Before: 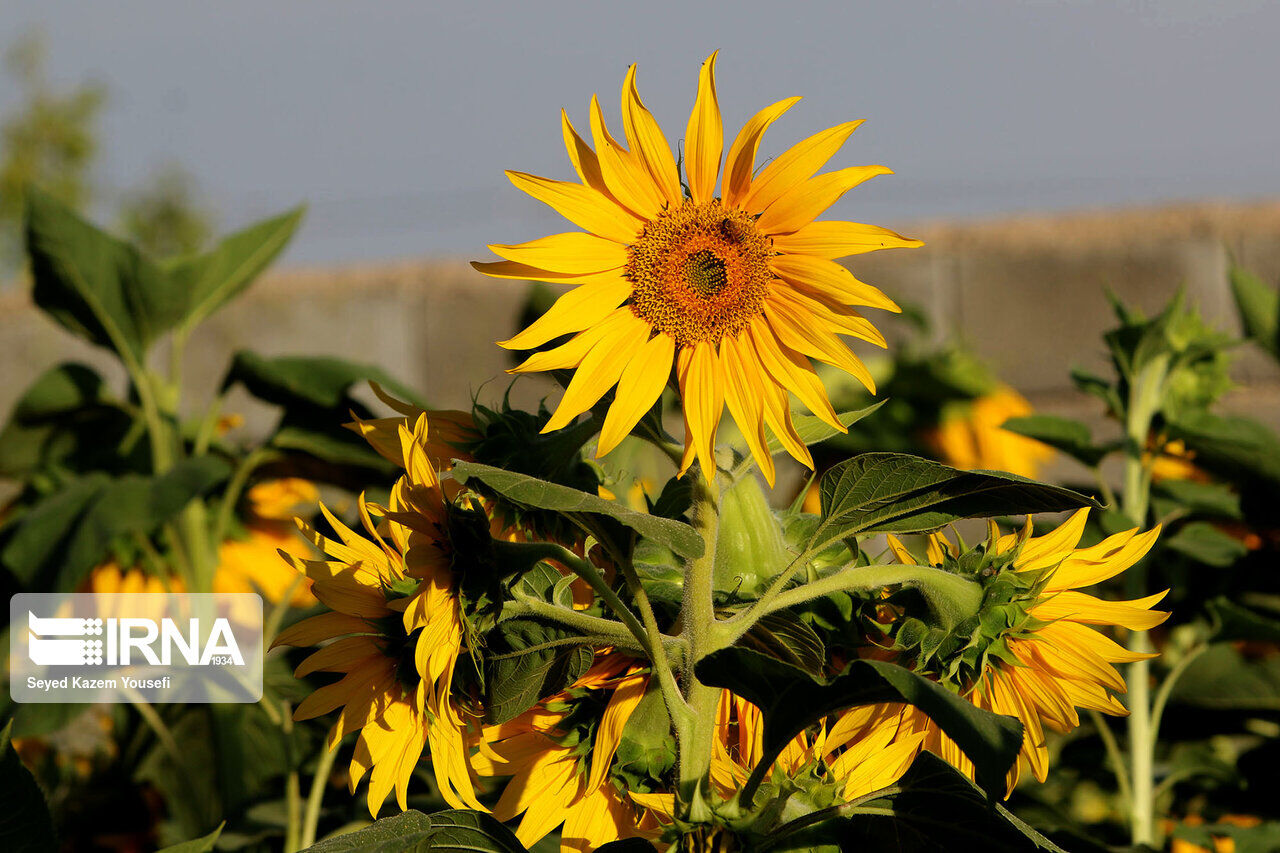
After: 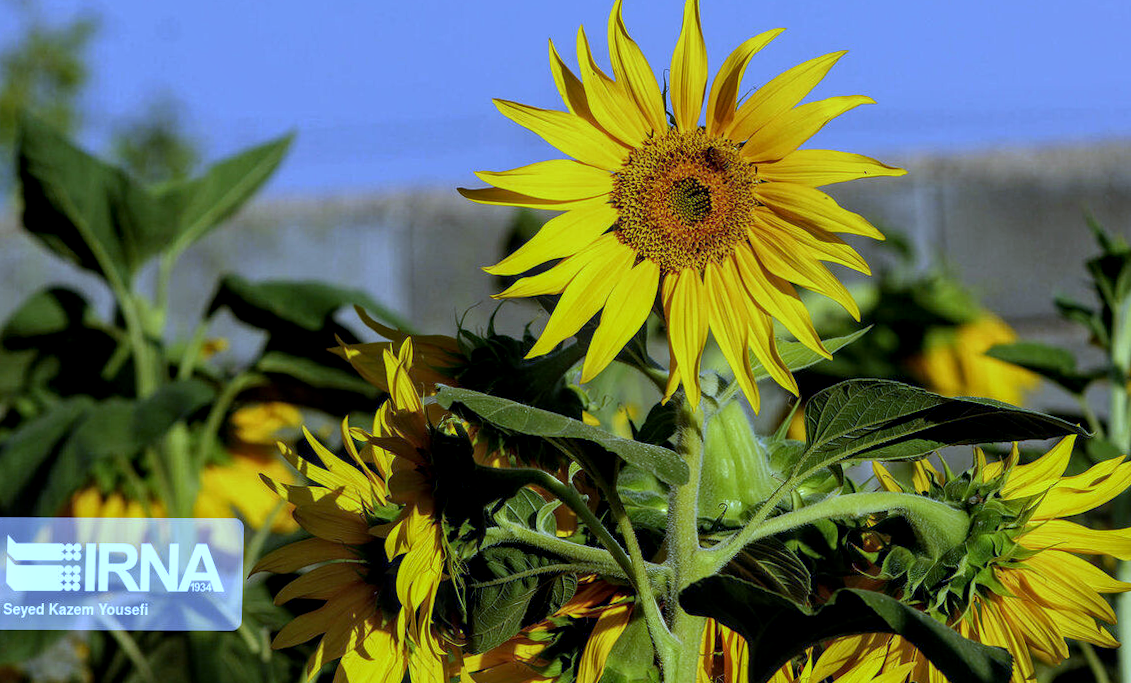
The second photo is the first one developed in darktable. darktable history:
local contrast: detail 130%
crop: top 7.49%, right 9.717%, bottom 11.943%
white balance: red 0.766, blue 1.537
rotate and perspective: rotation 0.226°, lens shift (vertical) -0.042, crop left 0.023, crop right 0.982, crop top 0.006, crop bottom 0.994
